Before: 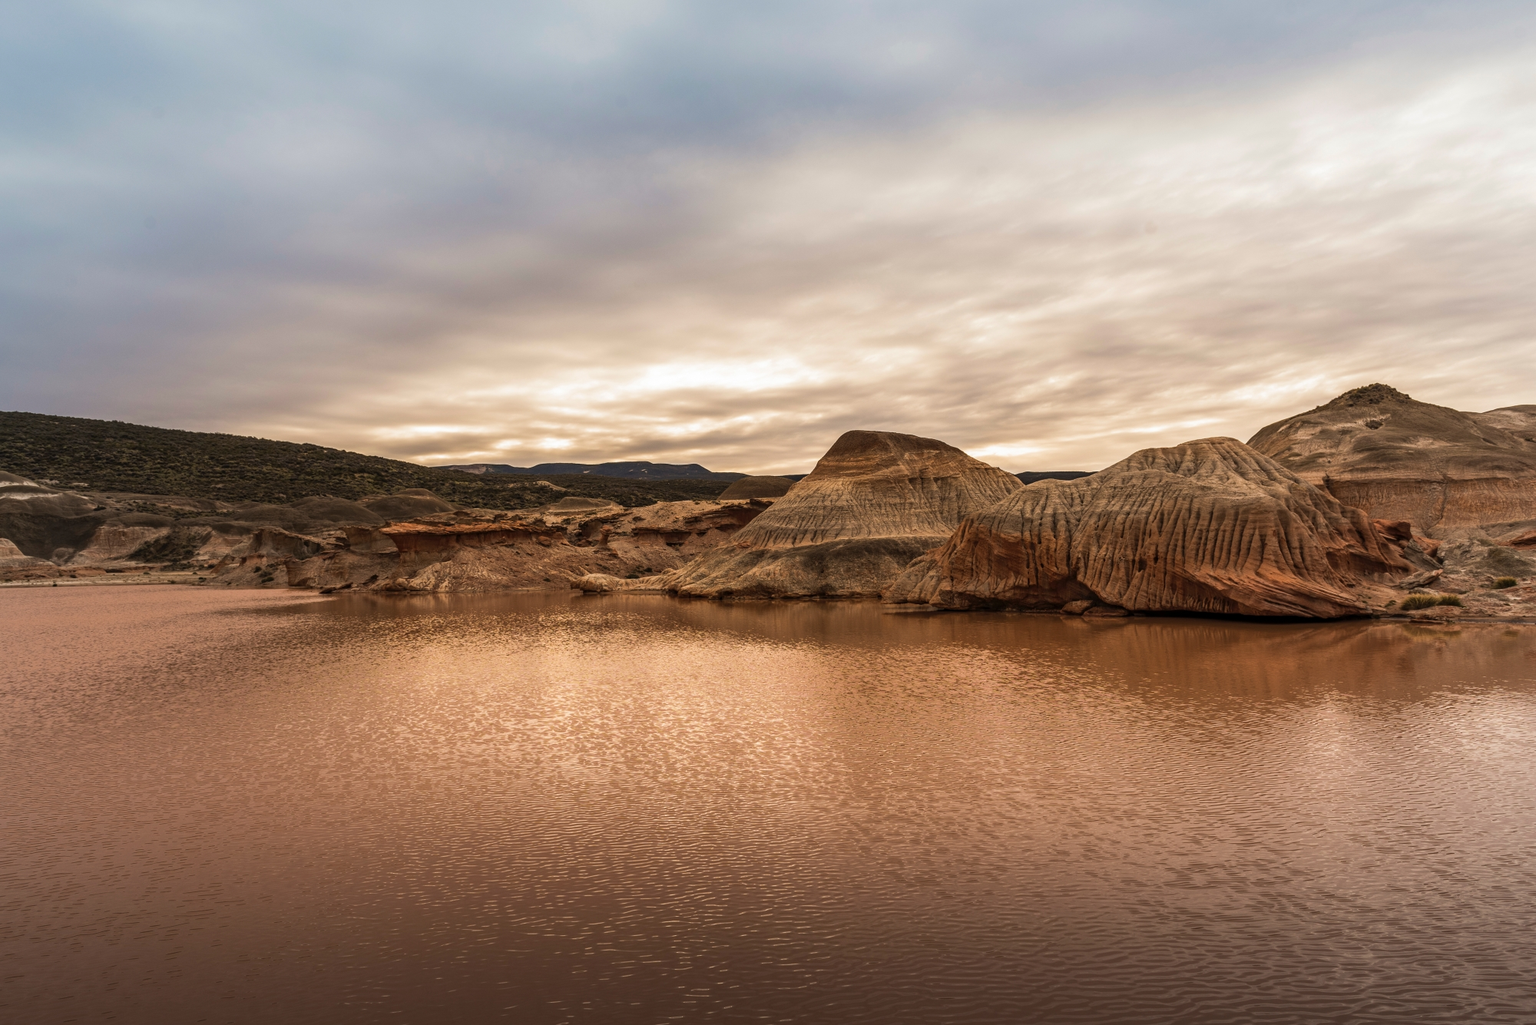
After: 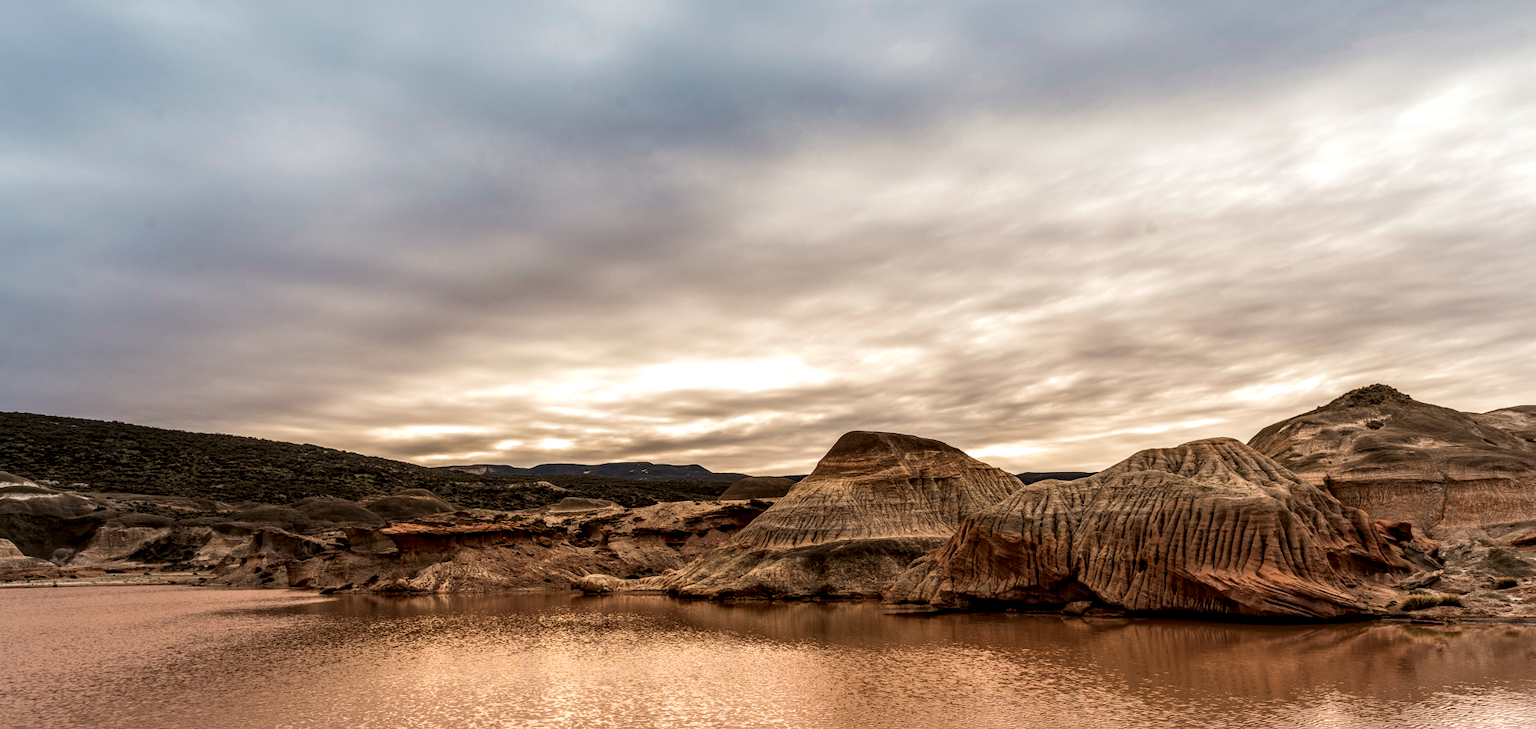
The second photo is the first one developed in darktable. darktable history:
exposure: exposure -0.046 EV, compensate highlight preservation false
local contrast: highlights 60%, shadows 59%, detail 160%
crop: right 0.001%, bottom 28.902%
